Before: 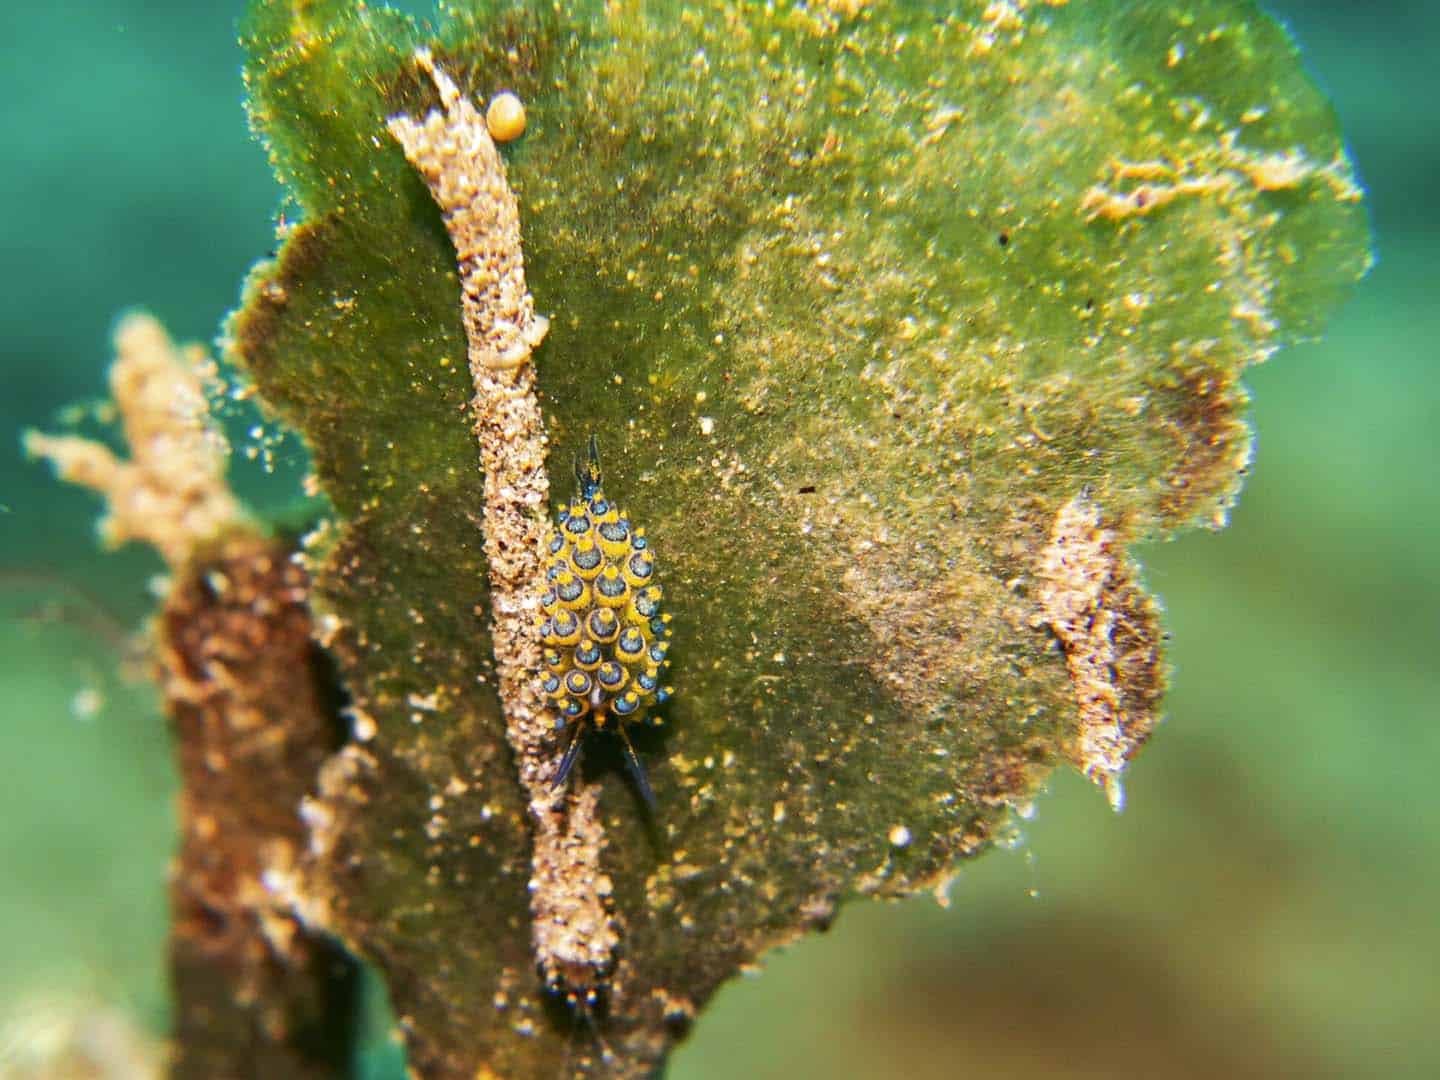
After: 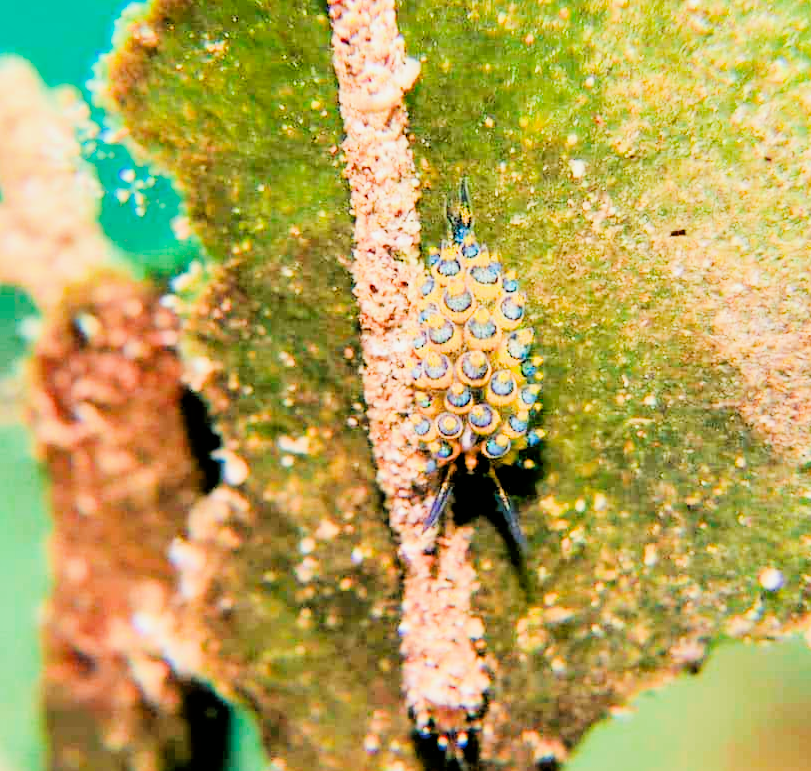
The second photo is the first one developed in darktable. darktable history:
shadows and highlights: shadows 29.61, highlights -30.47, low approximation 0.01, soften with gaussian
crop: left 8.966%, top 23.852%, right 34.699%, bottom 4.703%
filmic rgb: black relative exposure -3.21 EV, white relative exposure 7.02 EV, hardness 1.46, contrast 1.35
exposure: black level correction 0, exposure 1.9 EV, compensate highlight preservation false
